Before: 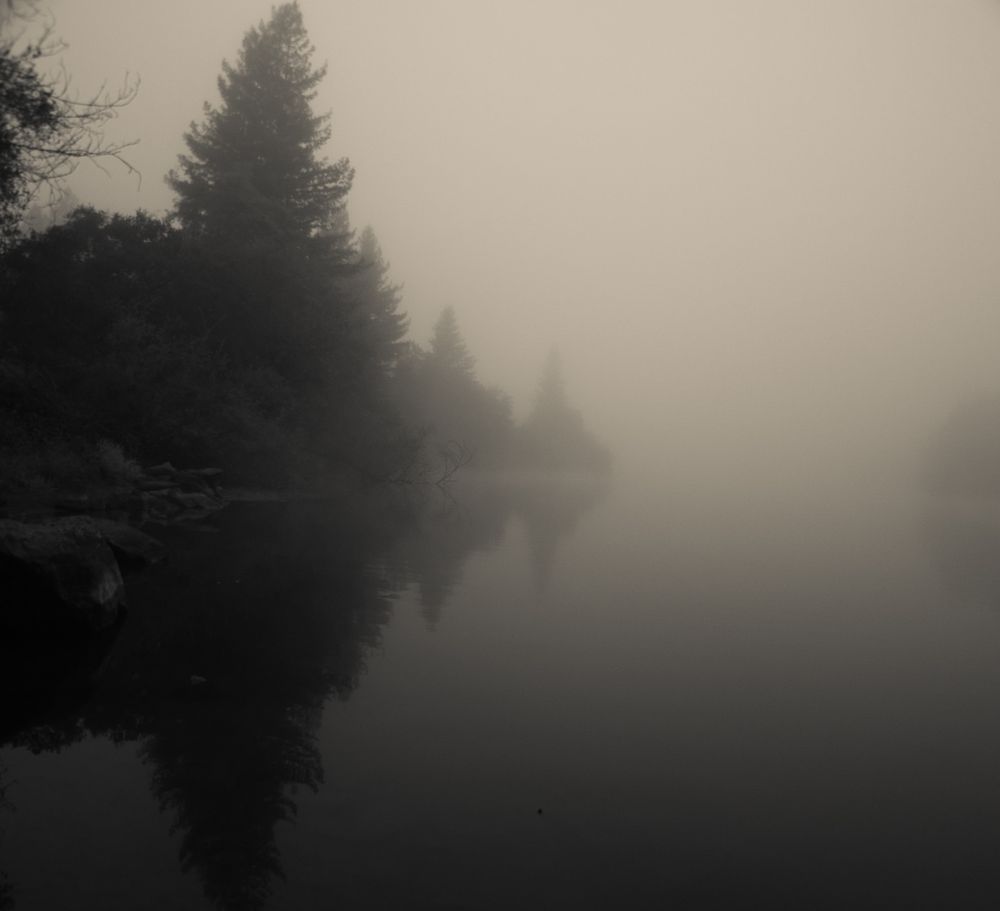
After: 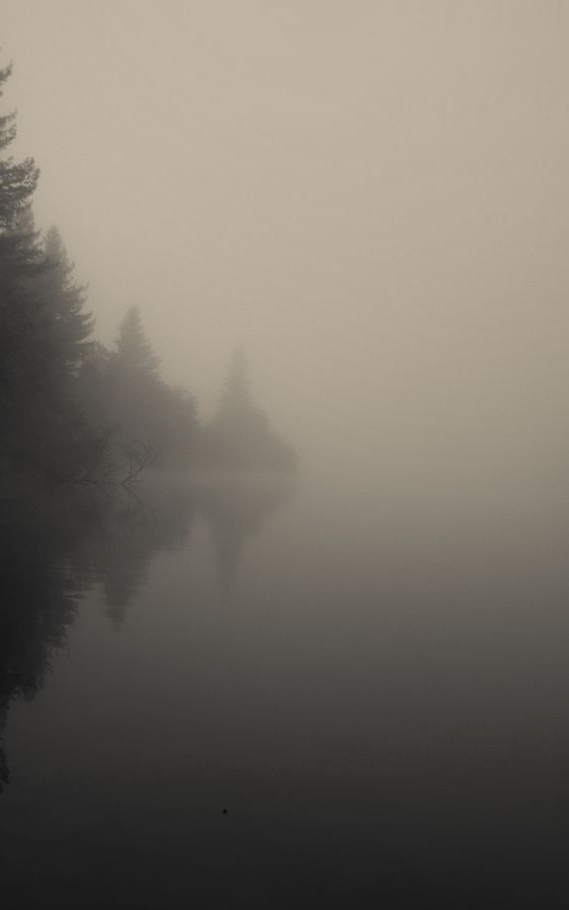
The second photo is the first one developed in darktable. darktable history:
crop: left 31.541%, top 0.014%, right 11.495%
shadows and highlights: shadows 11.85, white point adjustment 1.33, soften with gaussian
